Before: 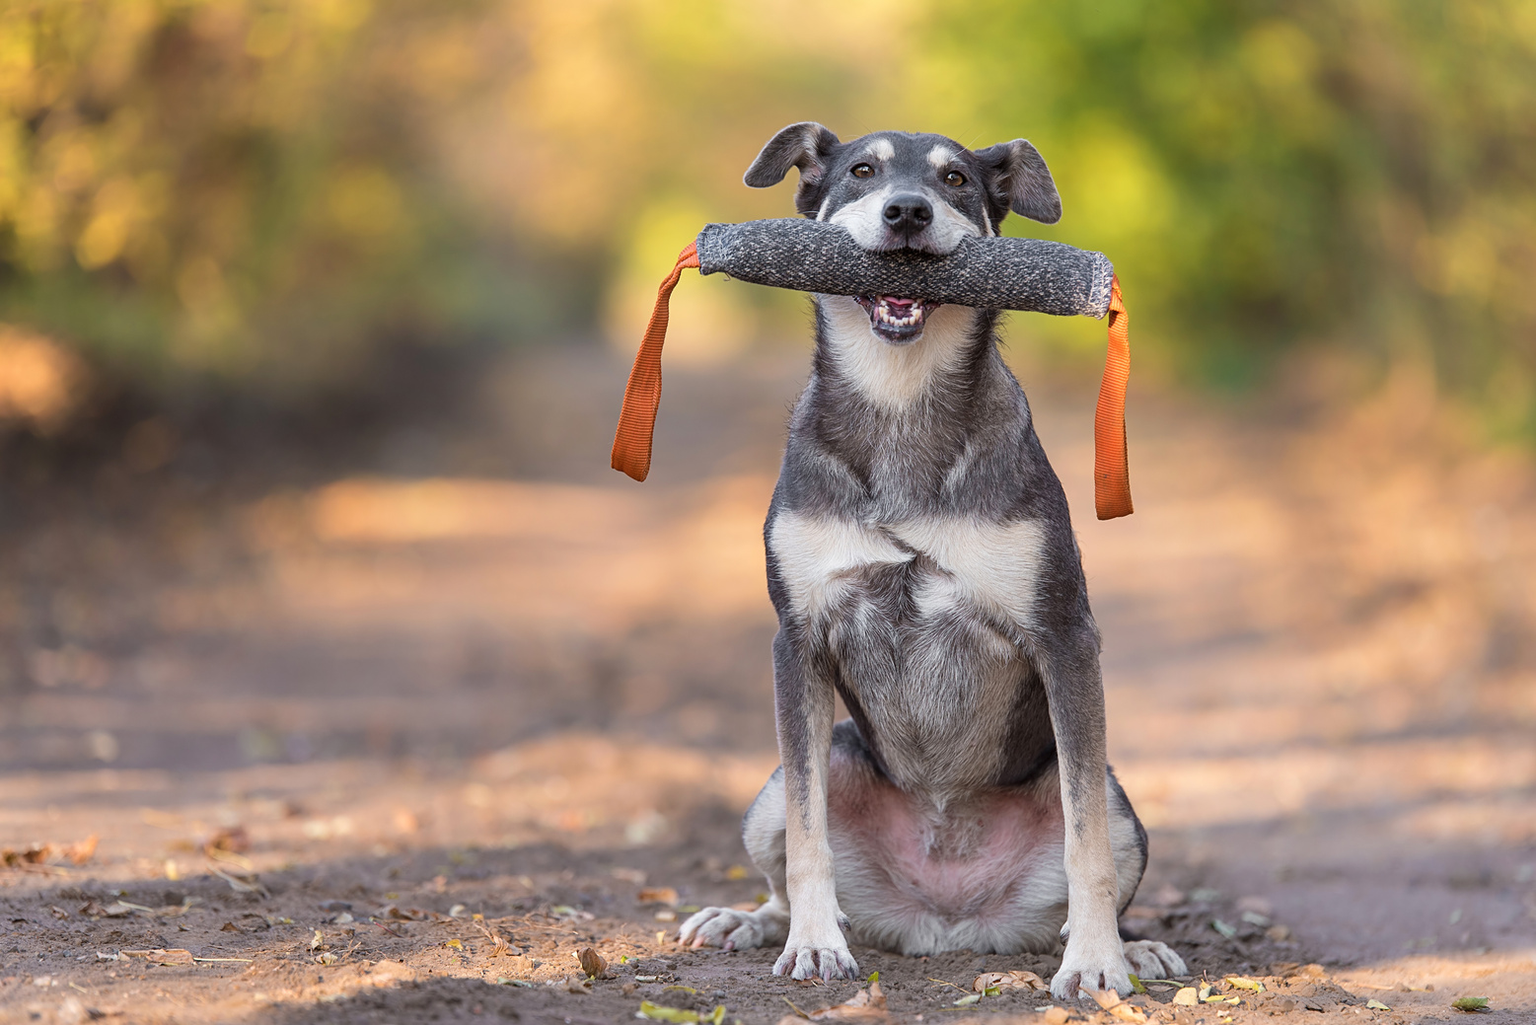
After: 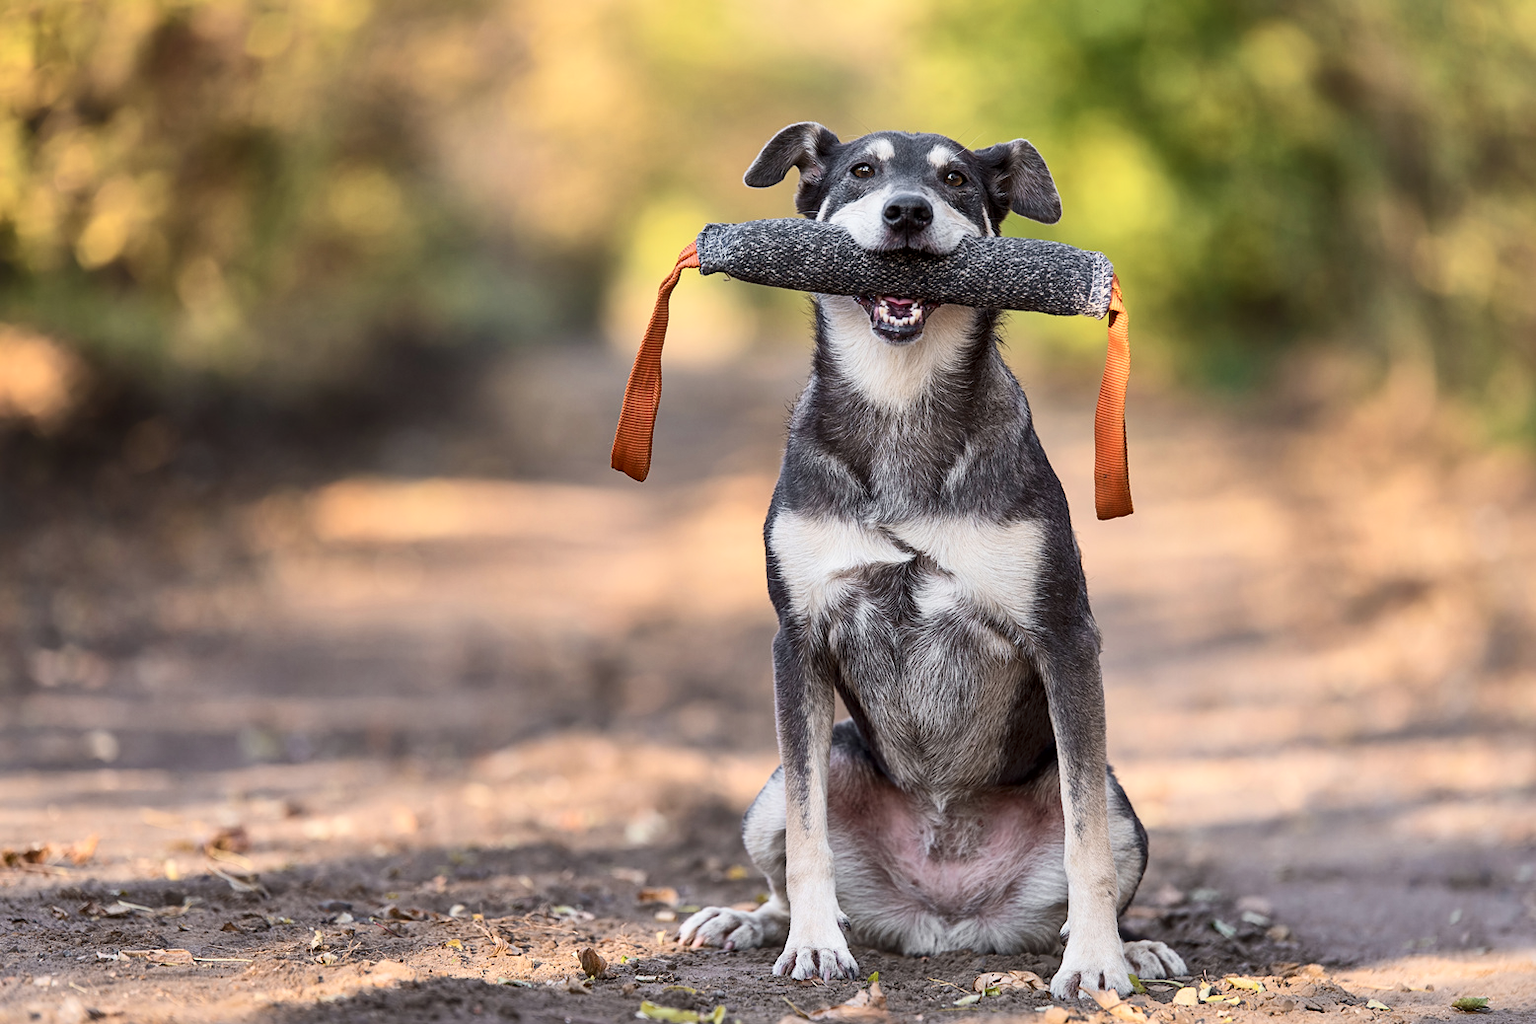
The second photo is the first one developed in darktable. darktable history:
local contrast: mode bilateral grid, contrast 20, coarseness 50, detail 148%, midtone range 0.2
exposure: exposure -0.36 EV, compensate highlight preservation false
contrast brightness saturation: contrast 0.24, brightness 0.09
